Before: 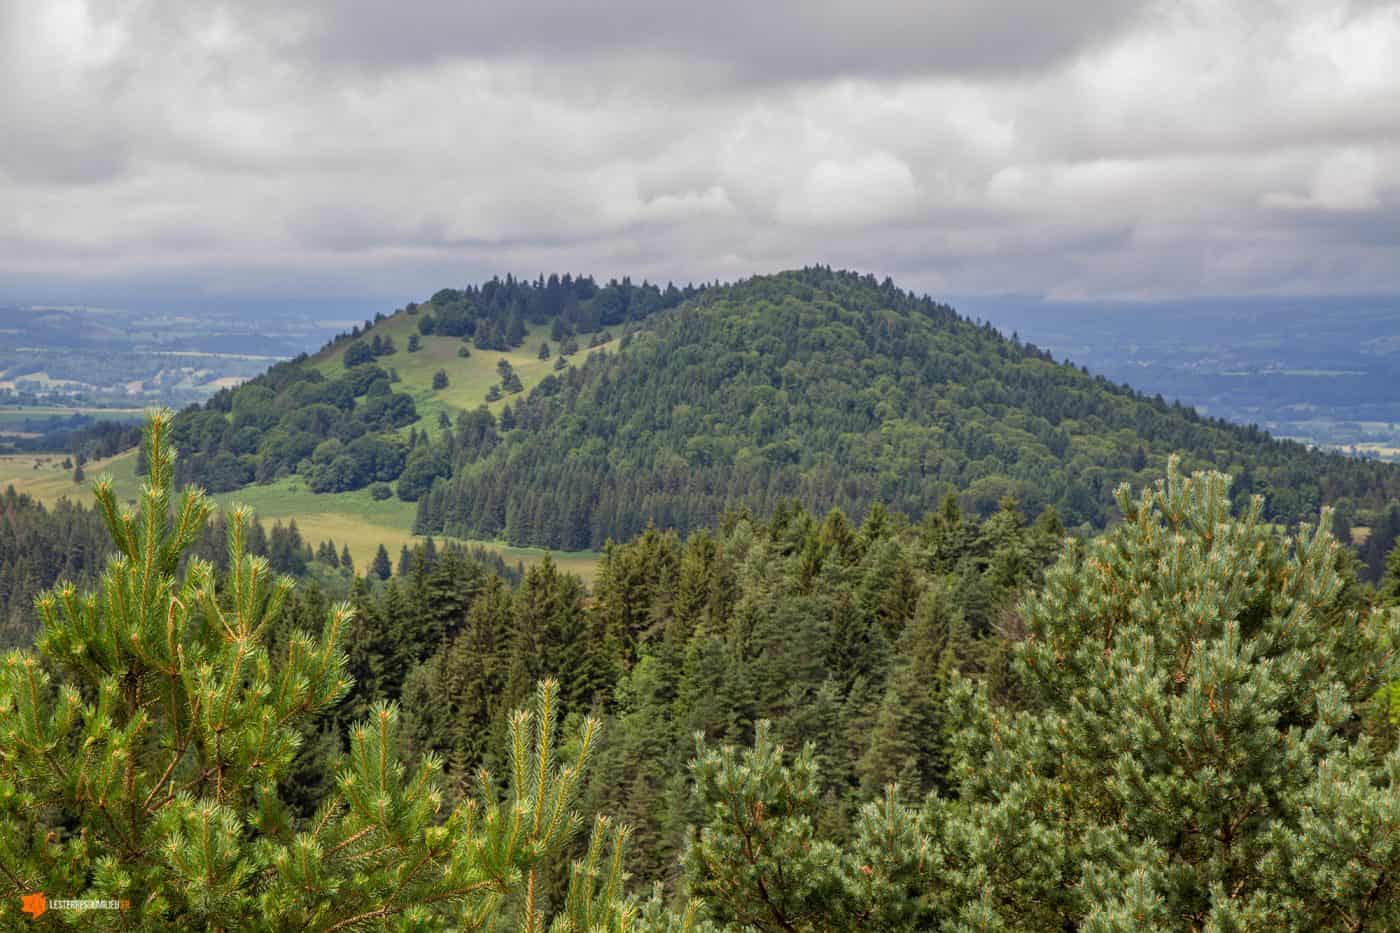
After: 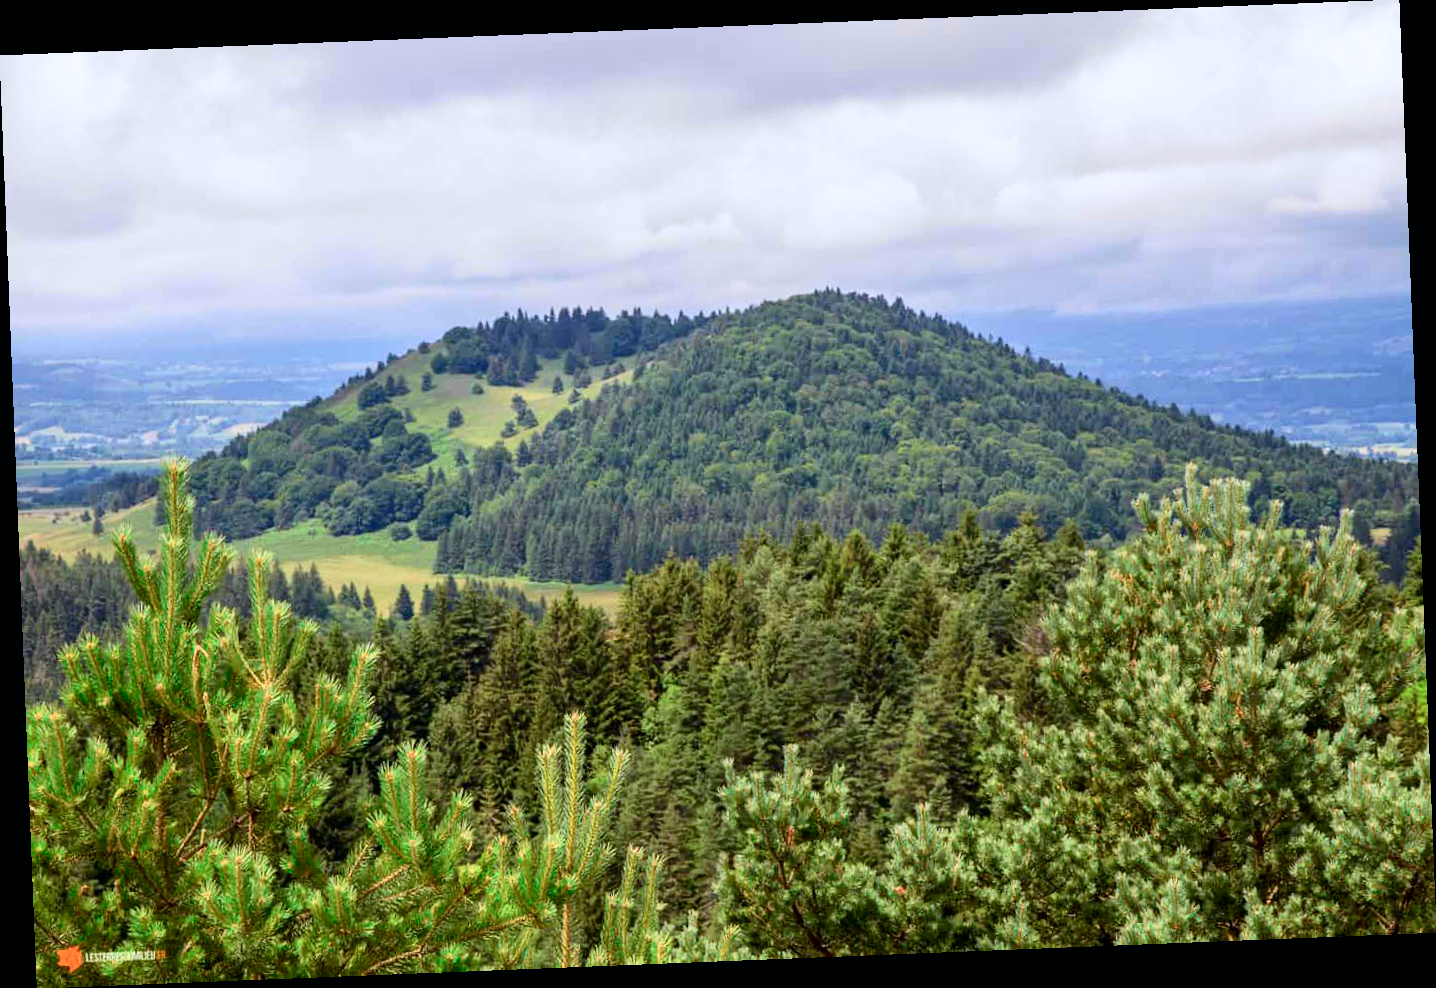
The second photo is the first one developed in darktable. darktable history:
white balance: red 0.984, blue 1.059
tone curve: curves: ch0 [(0, 0) (0.051, 0.021) (0.11, 0.069) (0.249, 0.235) (0.452, 0.526) (0.596, 0.713) (0.703, 0.83) (0.851, 0.938) (1, 1)]; ch1 [(0, 0) (0.1, 0.038) (0.318, 0.221) (0.413, 0.325) (0.443, 0.412) (0.483, 0.474) (0.503, 0.501) (0.516, 0.517) (0.548, 0.568) (0.569, 0.599) (0.594, 0.634) (0.666, 0.701) (1, 1)]; ch2 [(0, 0) (0.453, 0.435) (0.479, 0.476) (0.504, 0.5) (0.529, 0.537) (0.556, 0.583) (0.584, 0.618) (0.824, 0.815) (1, 1)], color space Lab, independent channels, preserve colors none
rotate and perspective: rotation -2.29°, automatic cropping off
